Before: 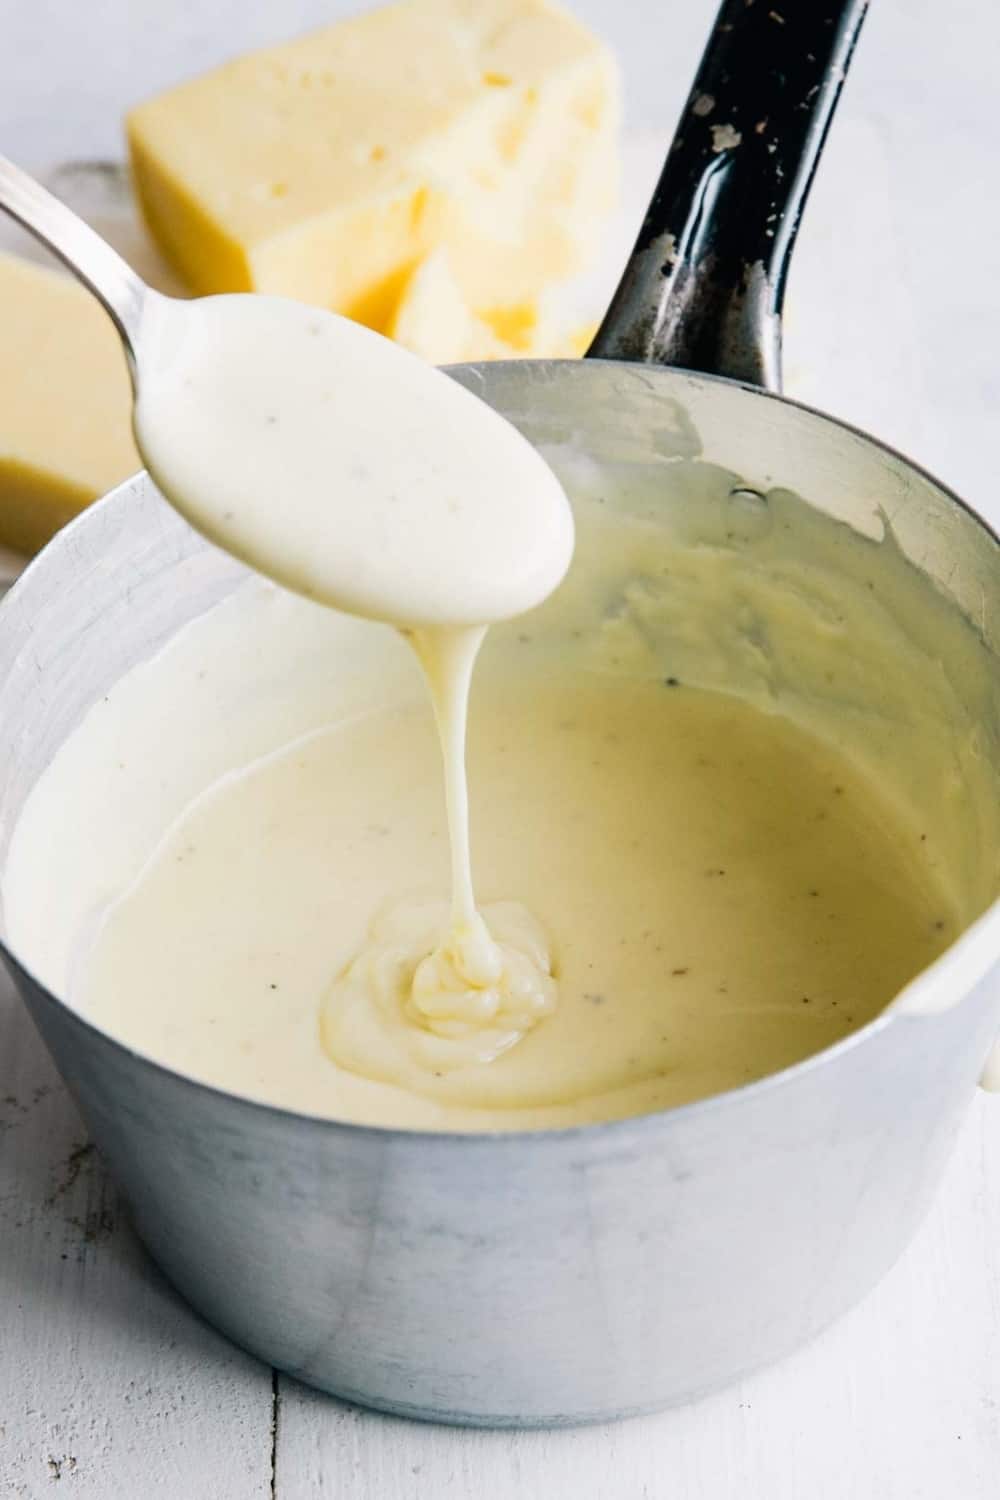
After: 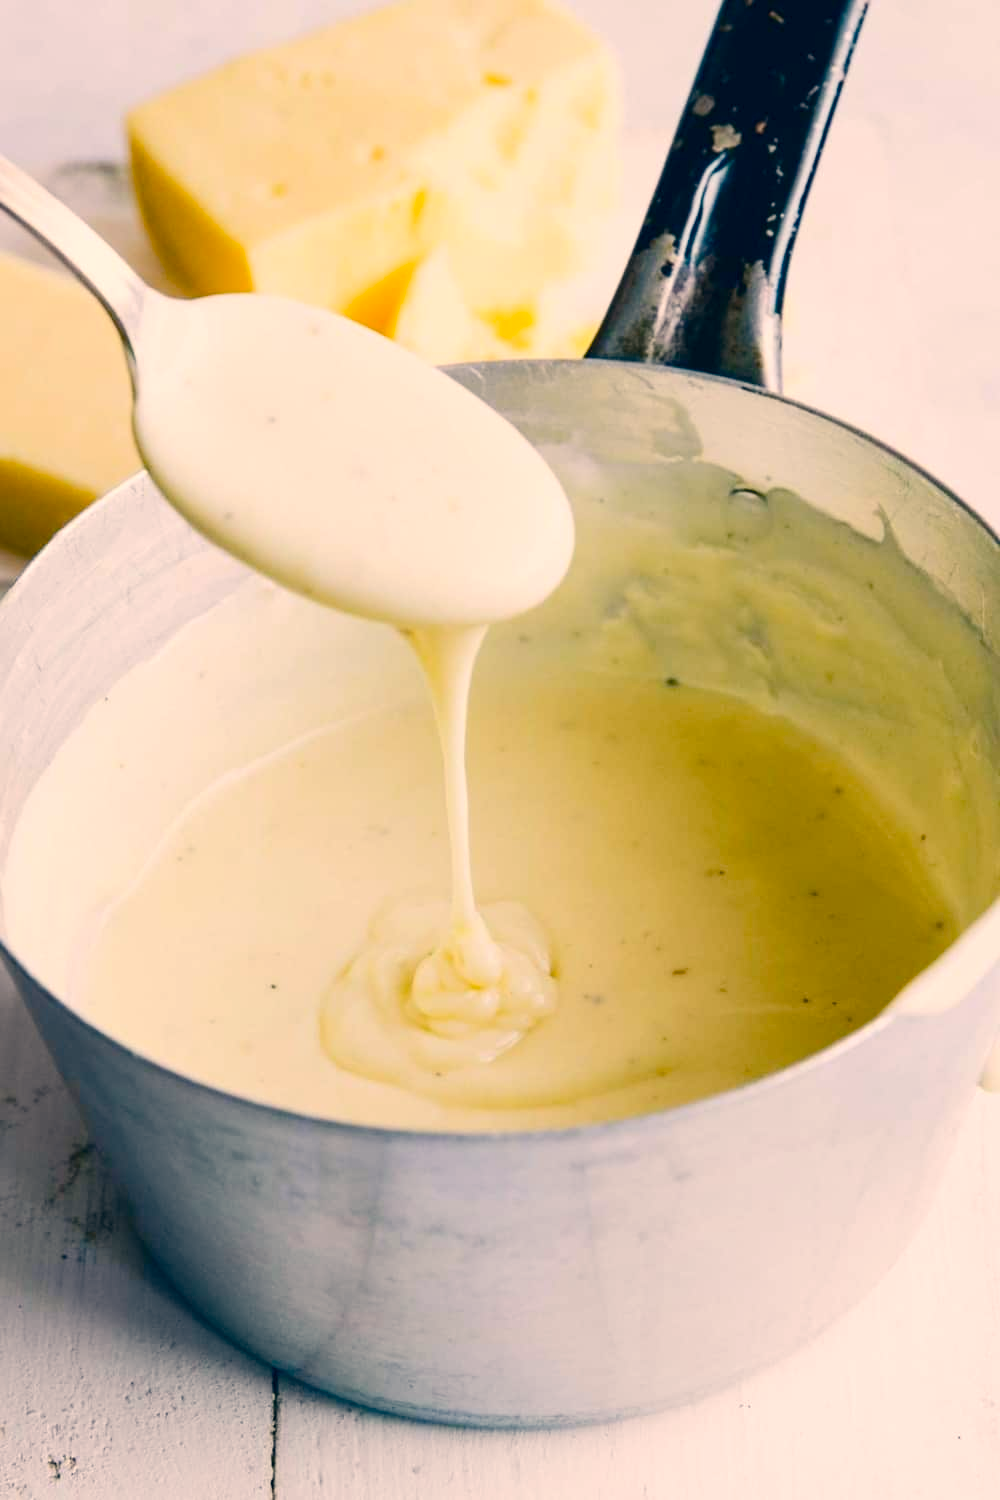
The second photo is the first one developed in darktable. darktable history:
color correction: highlights a* 10.35, highlights b* 14.24, shadows a* -9.76, shadows b* -15.06
color balance rgb: power › chroma 0.315%, power › hue 22.23°, highlights gain › luminance 14.682%, perceptual saturation grading › global saturation 20%, perceptual saturation grading › highlights -13.97%, perceptual saturation grading › shadows 49.848%, contrast -20.313%
tone equalizer: -8 EV -0.395 EV, -7 EV -0.426 EV, -6 EV -0.325 EV, -5 EV -0.221 EV, -3 EV 0.192 EV, -2 EV 0.349 EV, -1 EV 0.399 EV, +0 EV 0.432 EV, edges refinement/feathering 500, mask exposure compensation -1.57 EV, preserve details no
